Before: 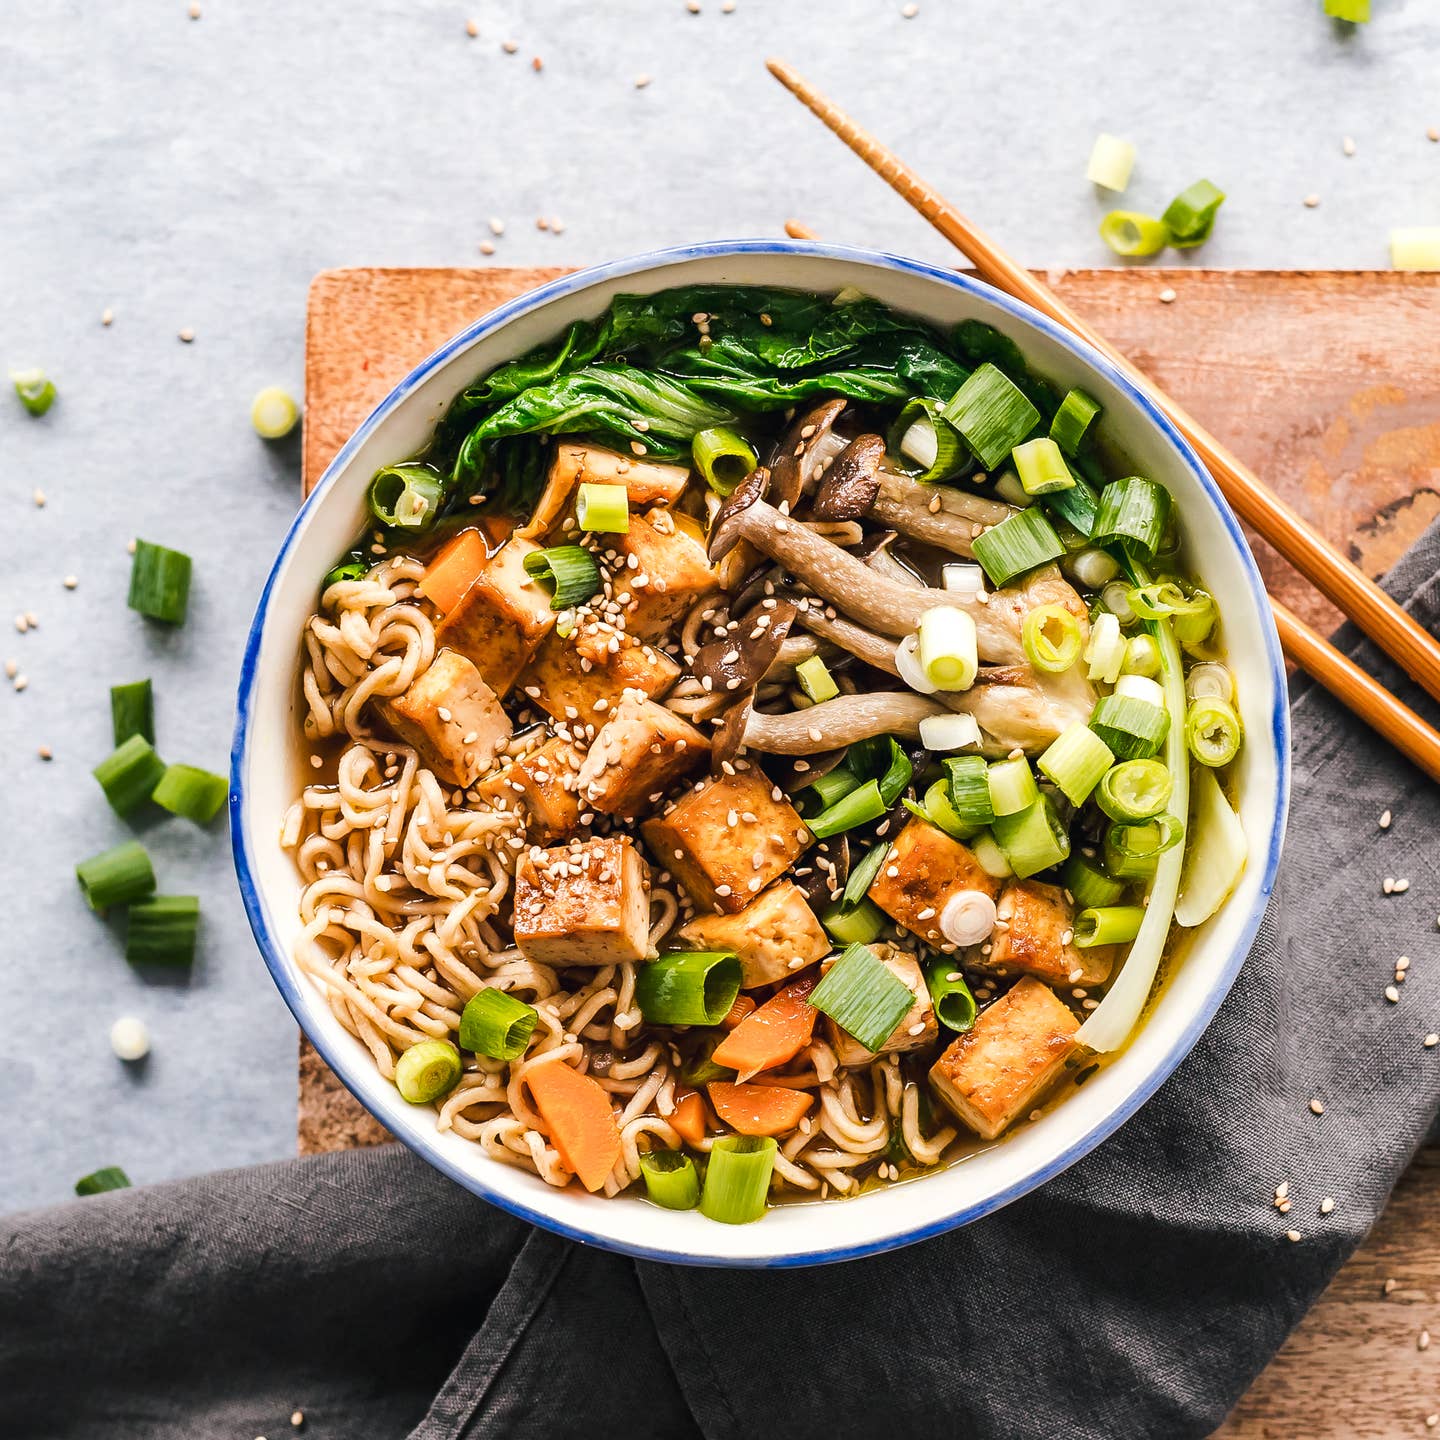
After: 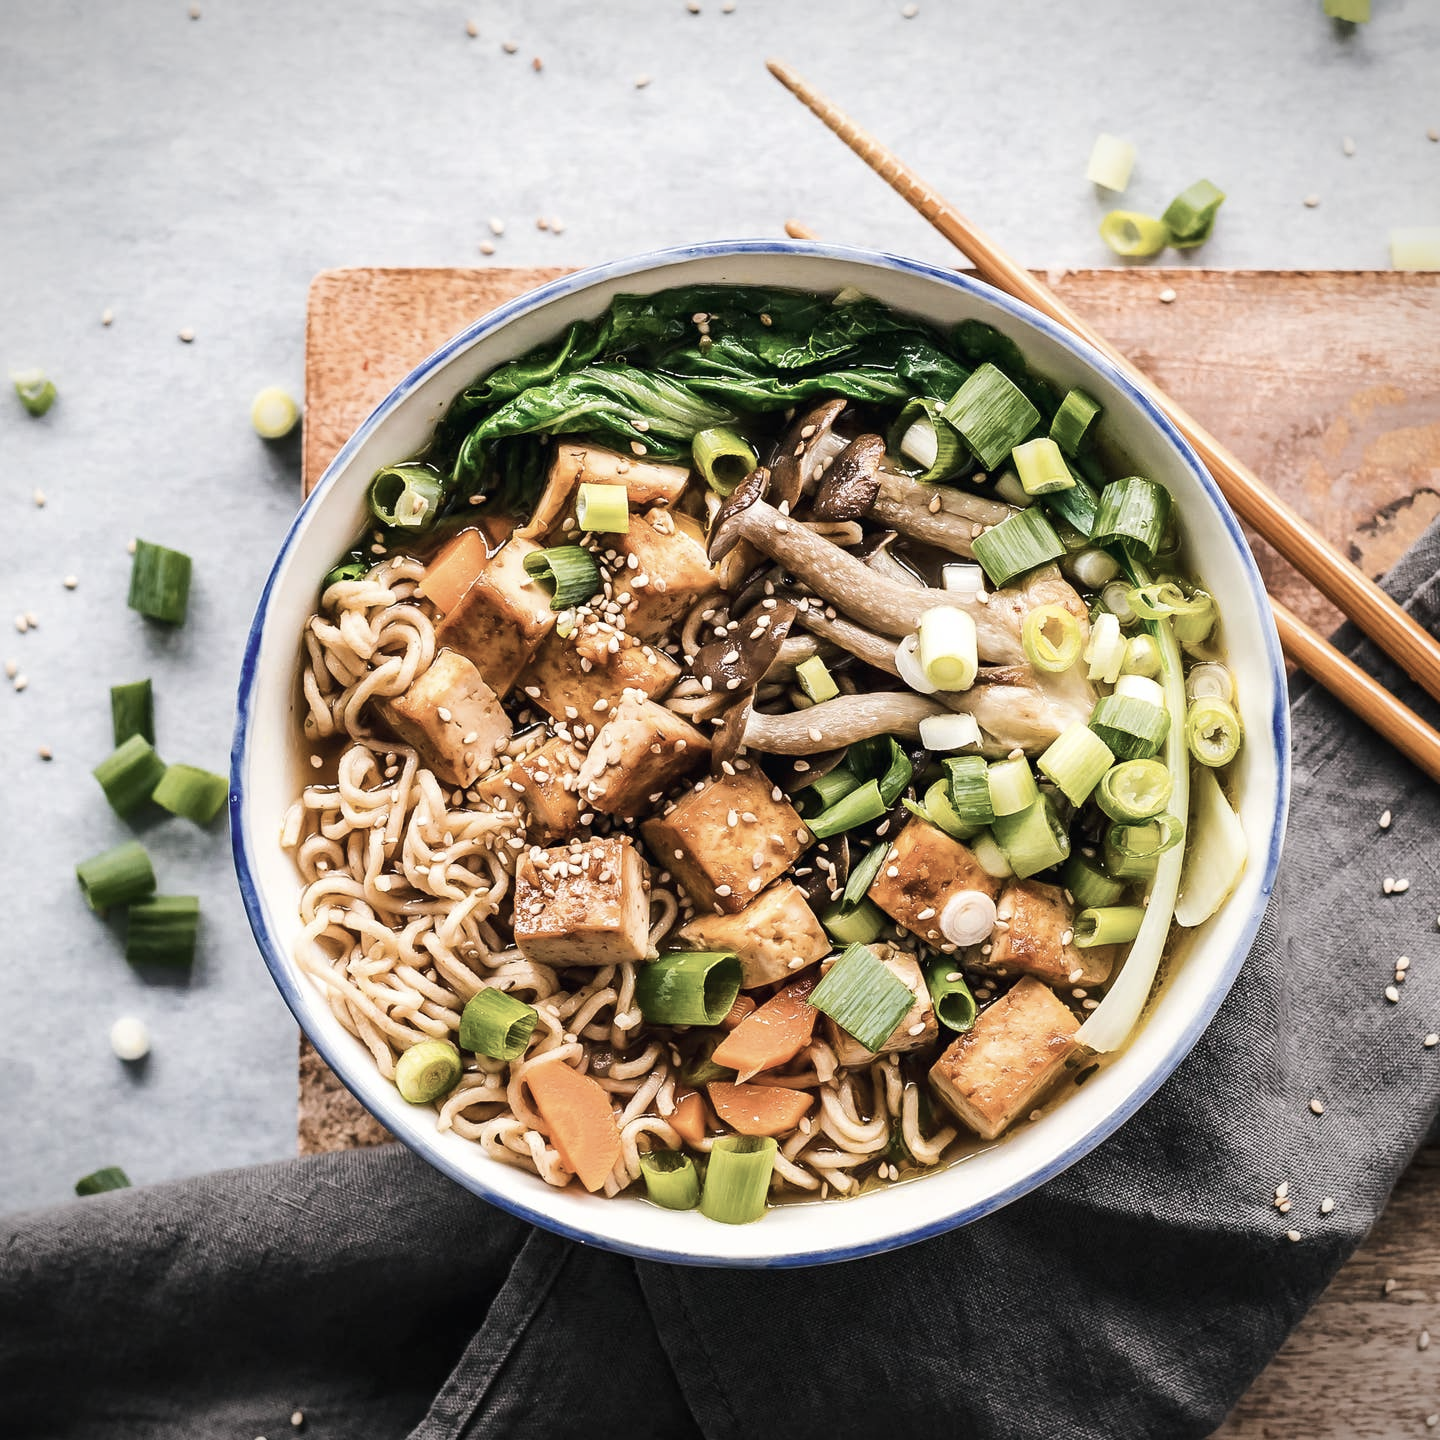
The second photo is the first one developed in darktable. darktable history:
contrast brightness saturation: contrast 0.103, saturation -0.357
vignetting: fall-off start 99.55%, fall-off radius 70.5%, brightness -0.578, saturation -0.261, width/height ratio 1.177
